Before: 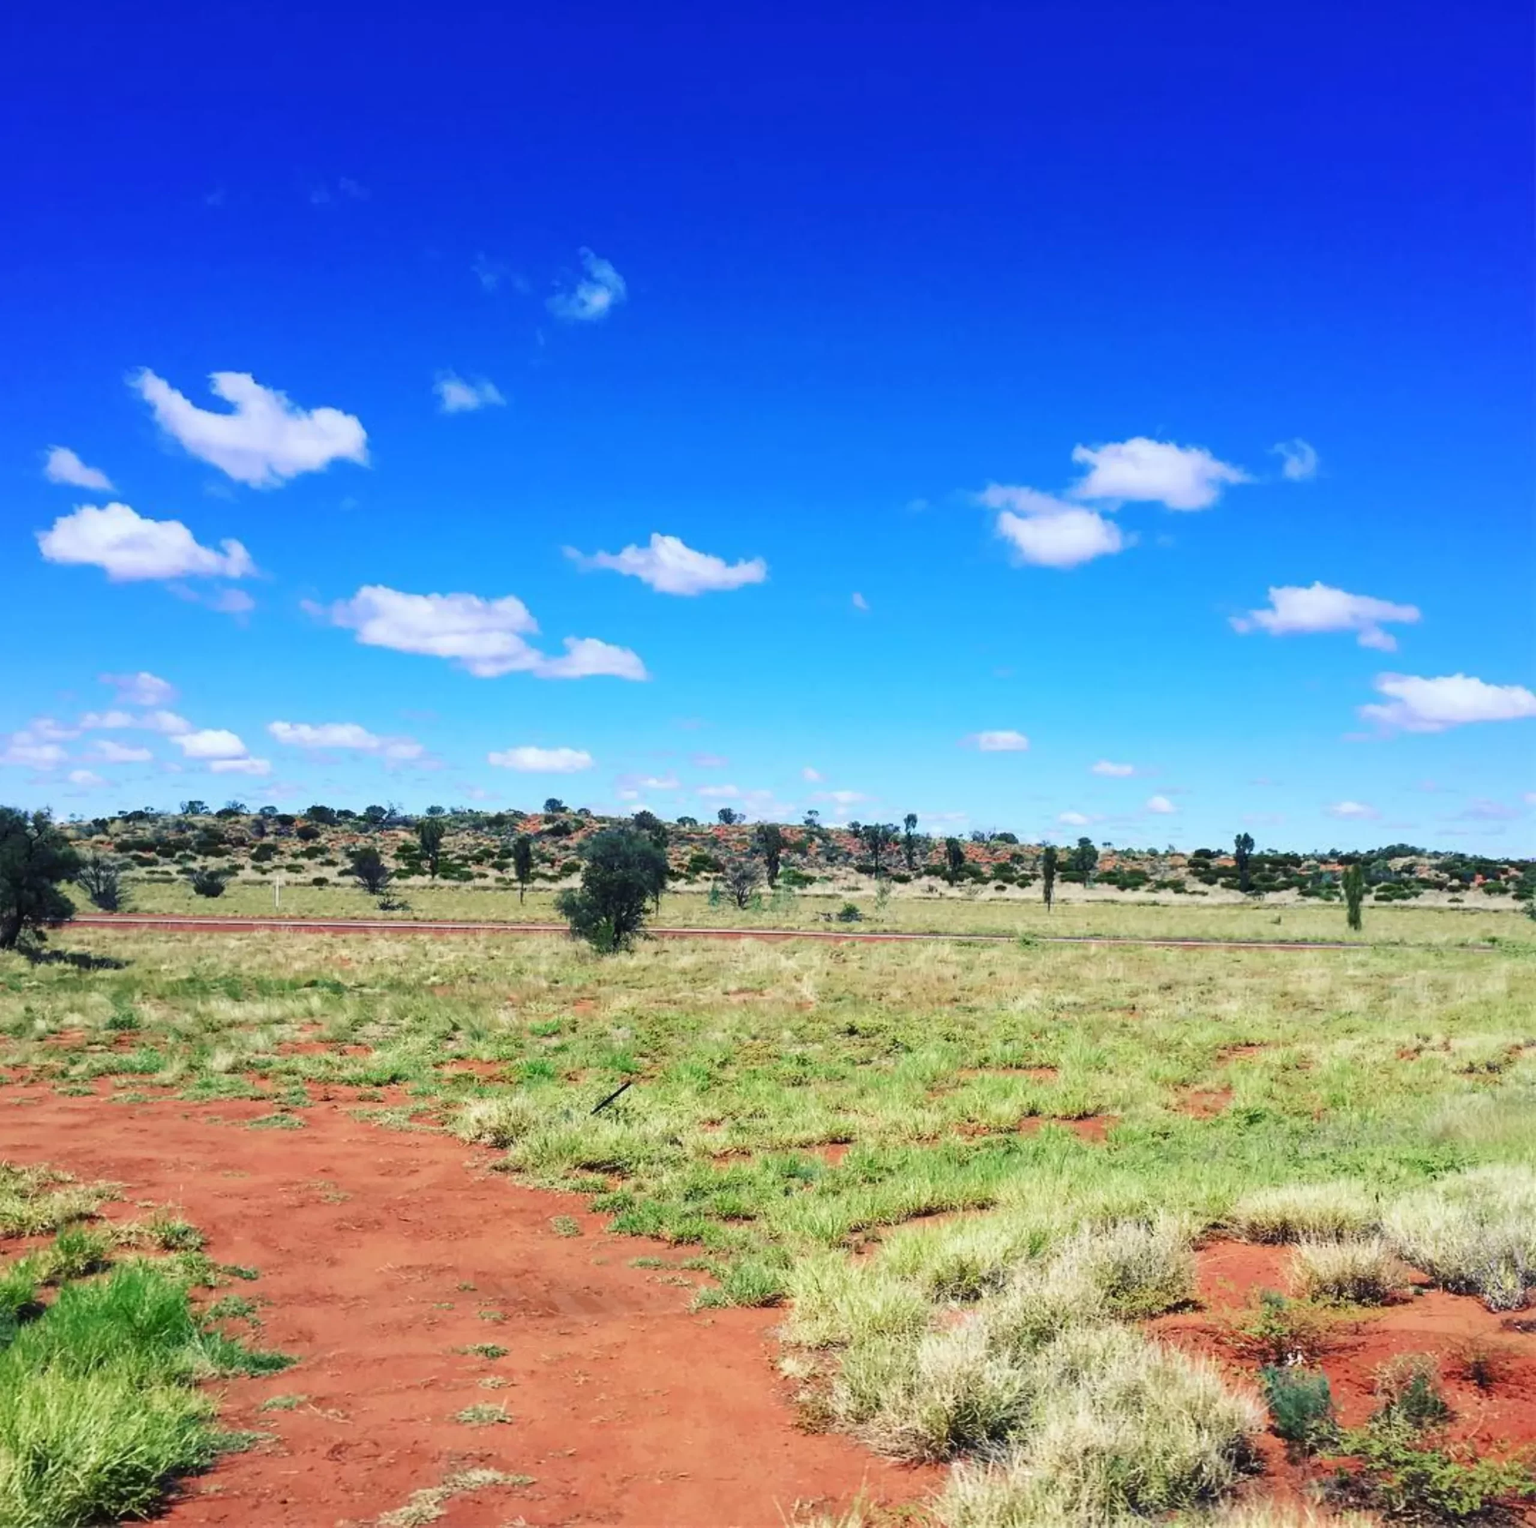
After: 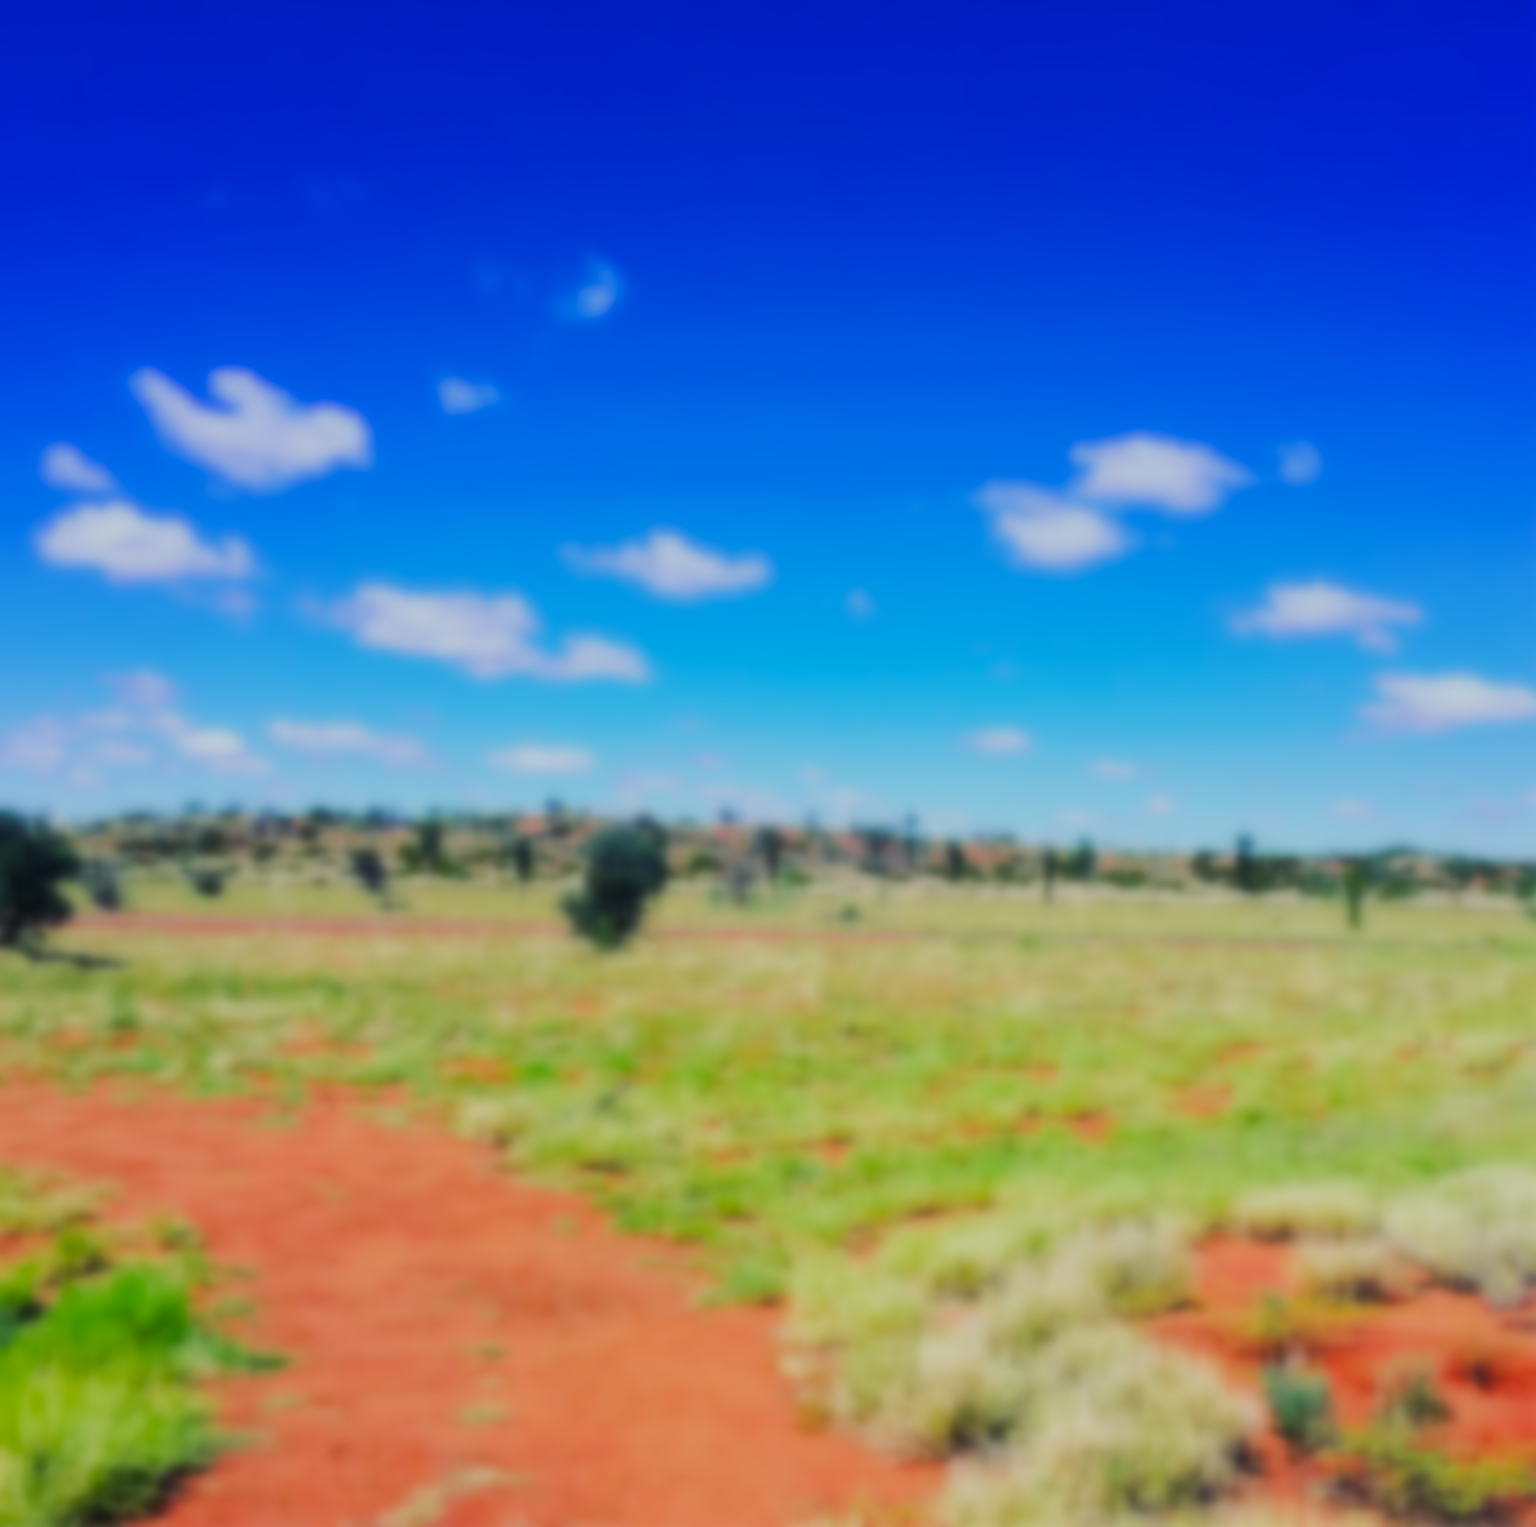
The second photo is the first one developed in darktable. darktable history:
filmic rgb: black relative exposure -7.65 EV, white relative exposure 4.56 EV, hardness 3.61
color balance rgb: perceptual saturation grading › global saturation 25%, perceptual brilliance grading › mid-tones 10%, perceptual brilliance grading › shadows 15%, global vibrance 20%
lowpass: on, module defaults
